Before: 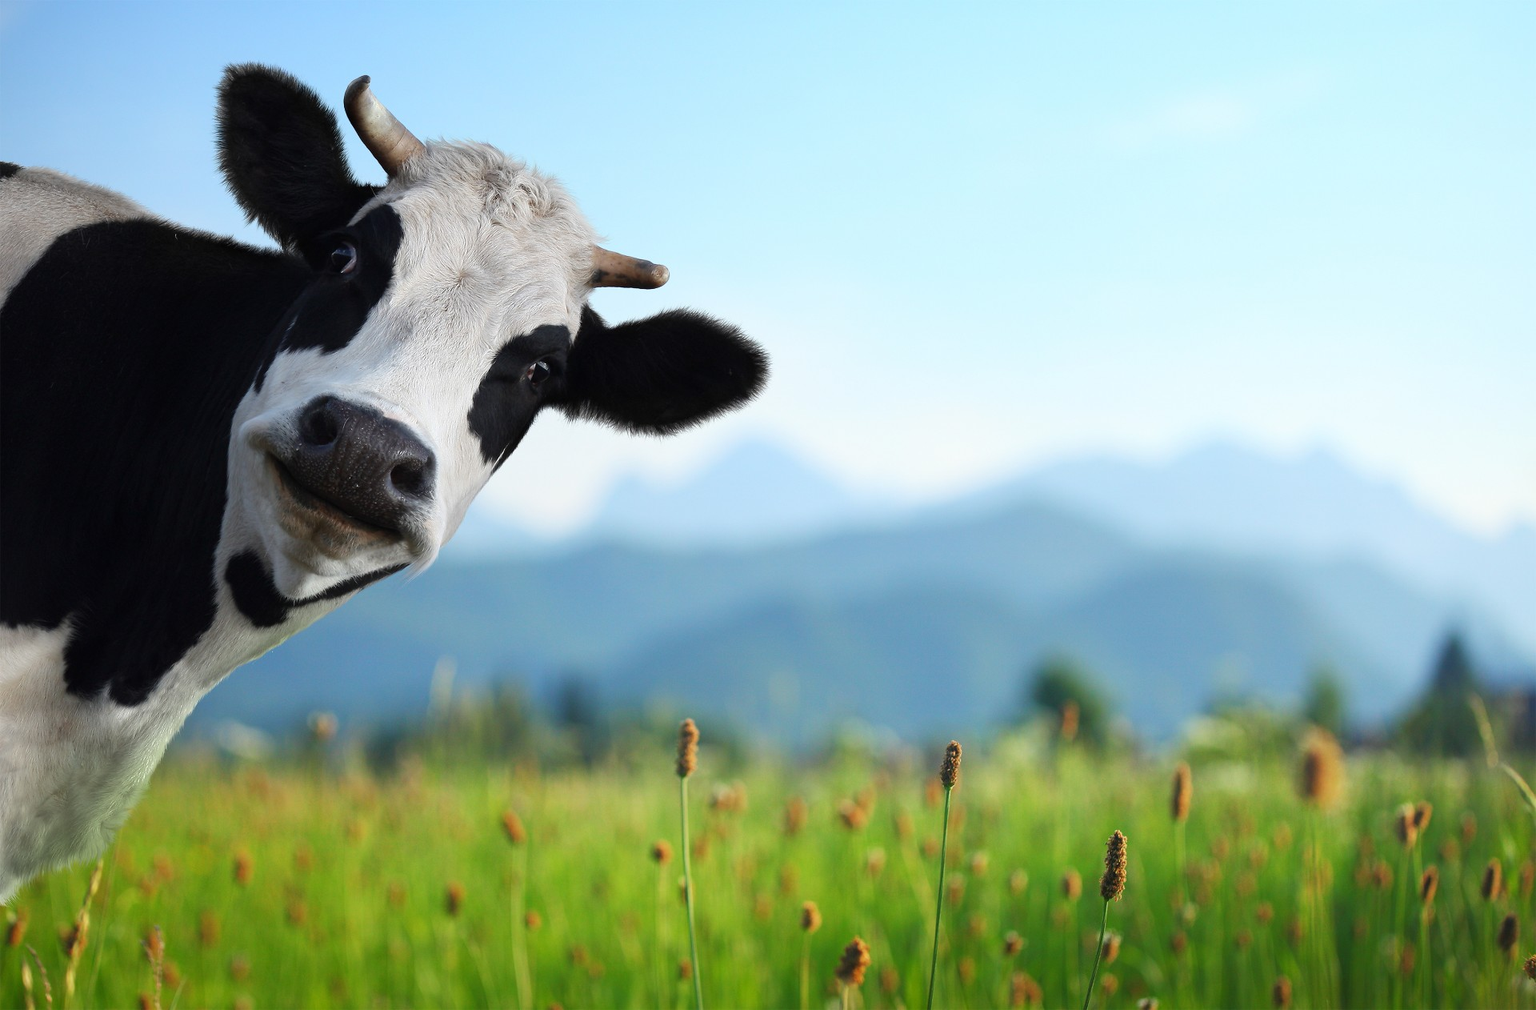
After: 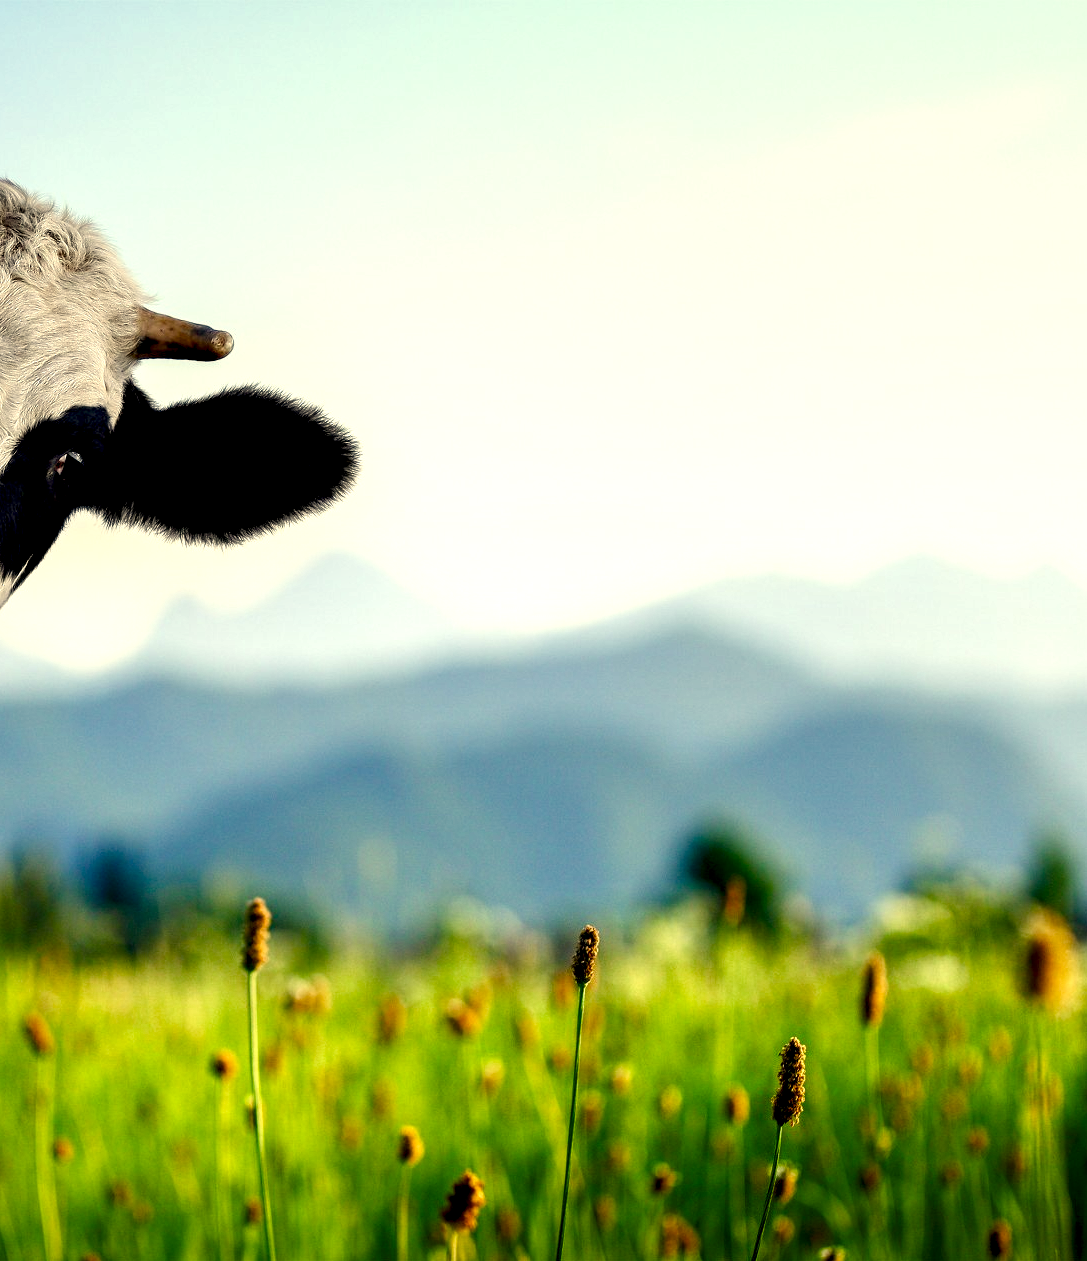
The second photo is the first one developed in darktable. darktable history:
crop: left 31.458%, top 0%, right 11.876%
local contrast: highlights 80%, shadows 57%, detail 175%, midtone range 0.602
color correction: highlights a* 2.72, highlights b* 22.8
color balance rgb: shadows lift › luminance -9.41%, highlights gain › luminance 17.6%, global offset › luminance -1.45%, perceptual saturation grading › highlights -17.77%, perceptual saturation grading › mid-tones 33.1%, perceptual saturation grading › shadows 50.52%, global vibrance 24.22%
